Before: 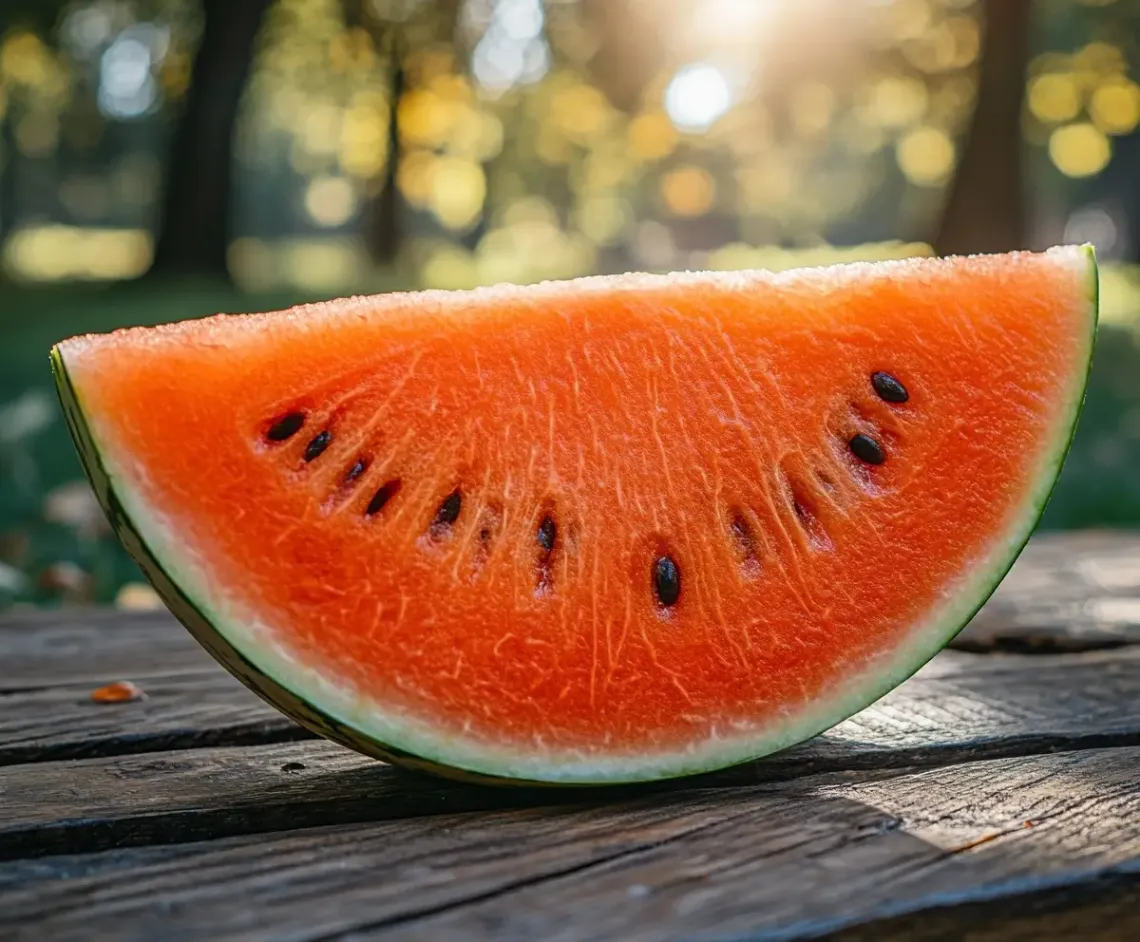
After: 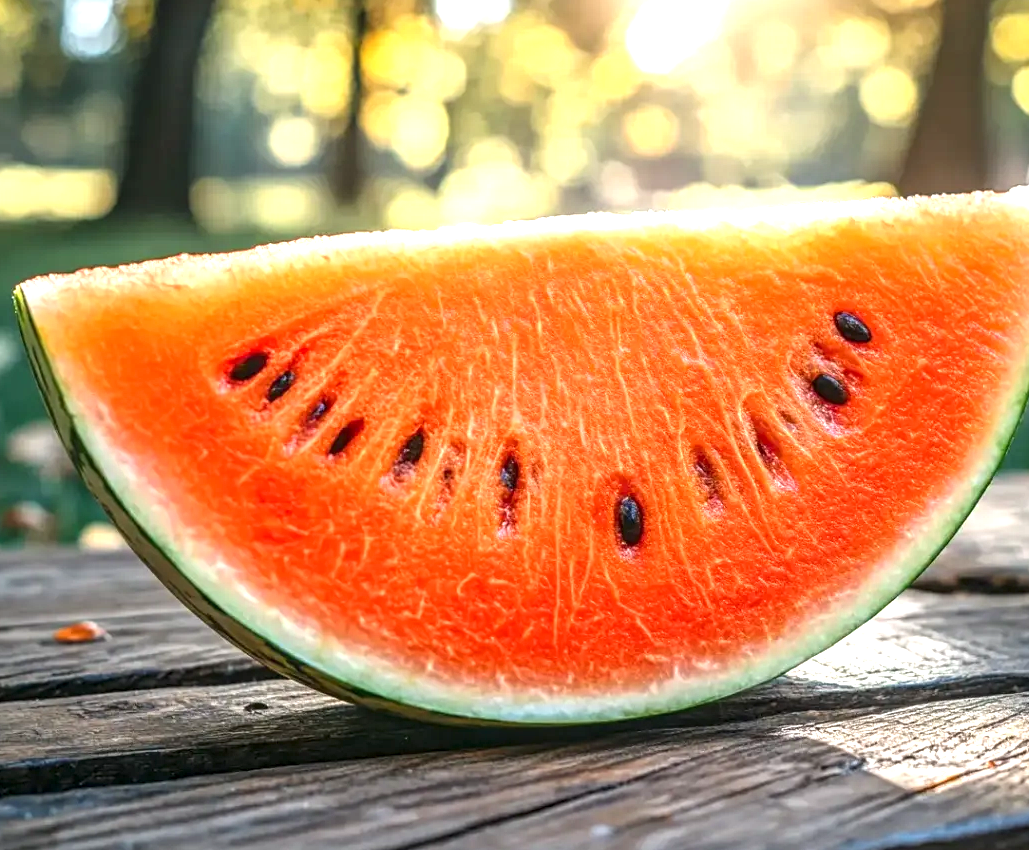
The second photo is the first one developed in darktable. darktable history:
exposure: black level correction 0, exposure 1.2 EV, compensate exposure bias true, compensate highlight preservation false
local contrast: on, module defaults
crop: left 3.305%, top 6.436%, right 6.389%, bottom 3.258%
